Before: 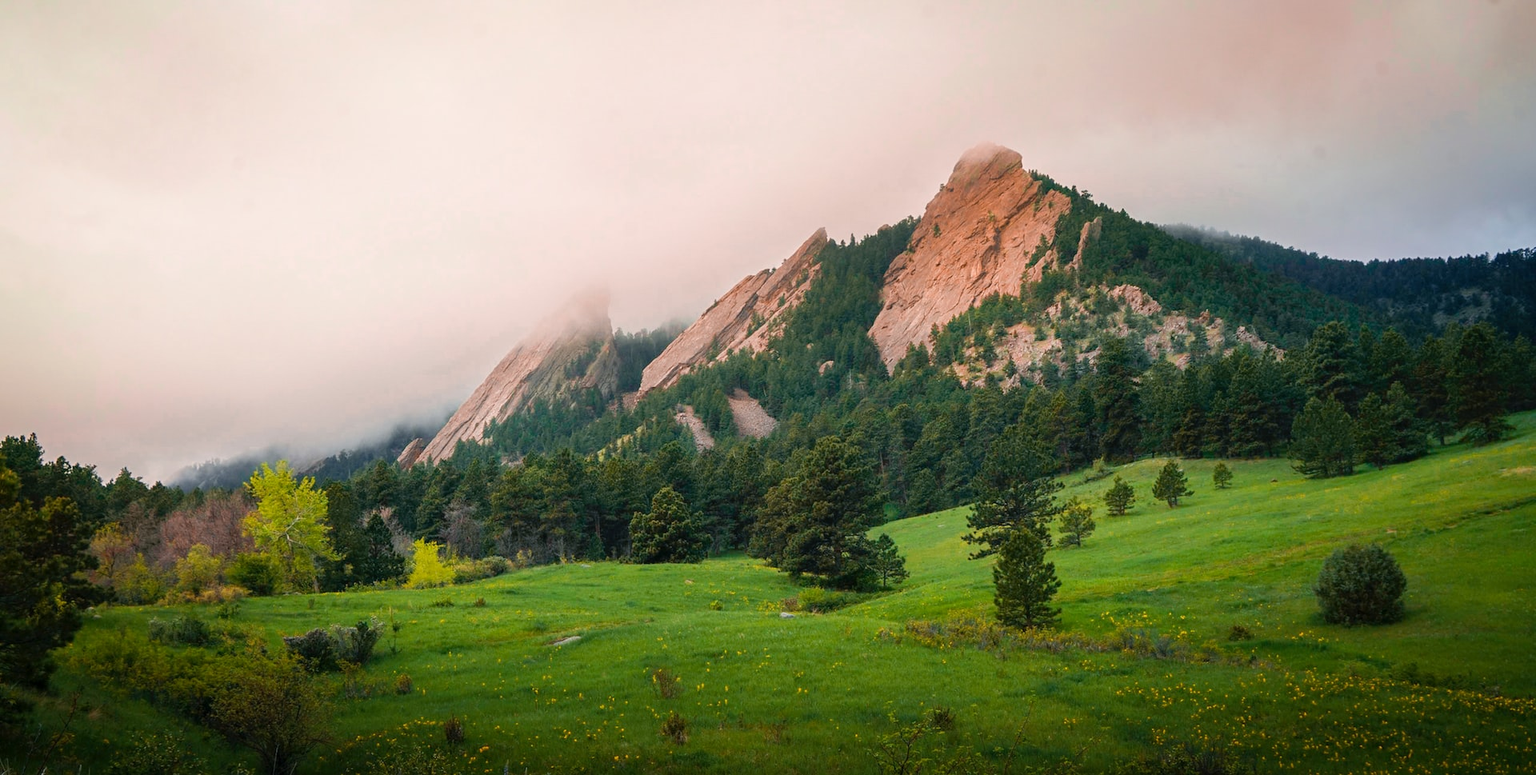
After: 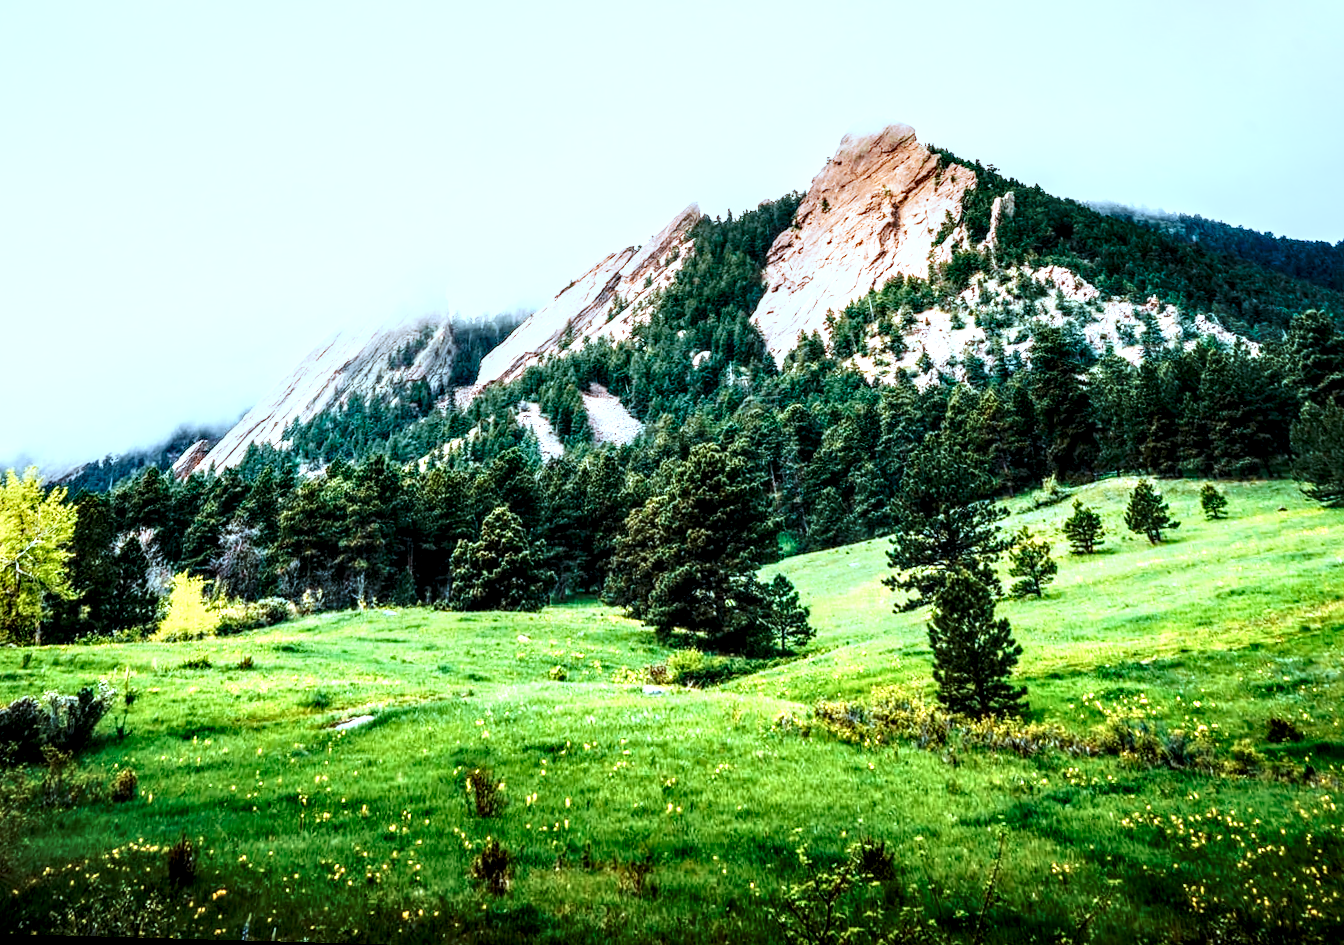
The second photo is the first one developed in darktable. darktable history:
tone equalizer: -8 EV -0.75 EV, -7 EV -0.7 EV, -6 EV -0.6 EV, -5 EV -0.4 EV, -3 EV 0.4 EV, -2 EV 0.6 EV, -1 EV 0.7 EV, +0 EV 0.75 EV, edges refinement/feathering 500, mask exposure compensation -1.57 EV, preserve details no
crop: left 7.598%, right 7.873%
rotate and perspective: rotation 0.72°, lens shift (vertical) -0.352, lens shift (horizontal) -0.051, crop left 0.152, crop right 0.859, crop top 0.019, crop bottom 0.964
tone curve: curves: ch0 [(0, 0) (0.003, 0.003) (0.011, 0.013) (0.025, 0.028) (0.044, 0.05) (0.069, 0.079) (0.1, 0.113) (0.136, 0.154) (0.177, 0.201) (0.224, 0.268) (0.277, 0.38) (0.335, 0.486) (0.399, 0.588) (0.468, 0.688) (0.543, 0.787) (0.623, 0.854) (0.709, 0.916) (0.801, 0.957) (0.898, 0.978) (1, 1)], preserve colors none
color correction: highlights a* -9.73, highlights b* -21.22
local contrast: detail 203%
white balance: red 1.004, blue 1.024
